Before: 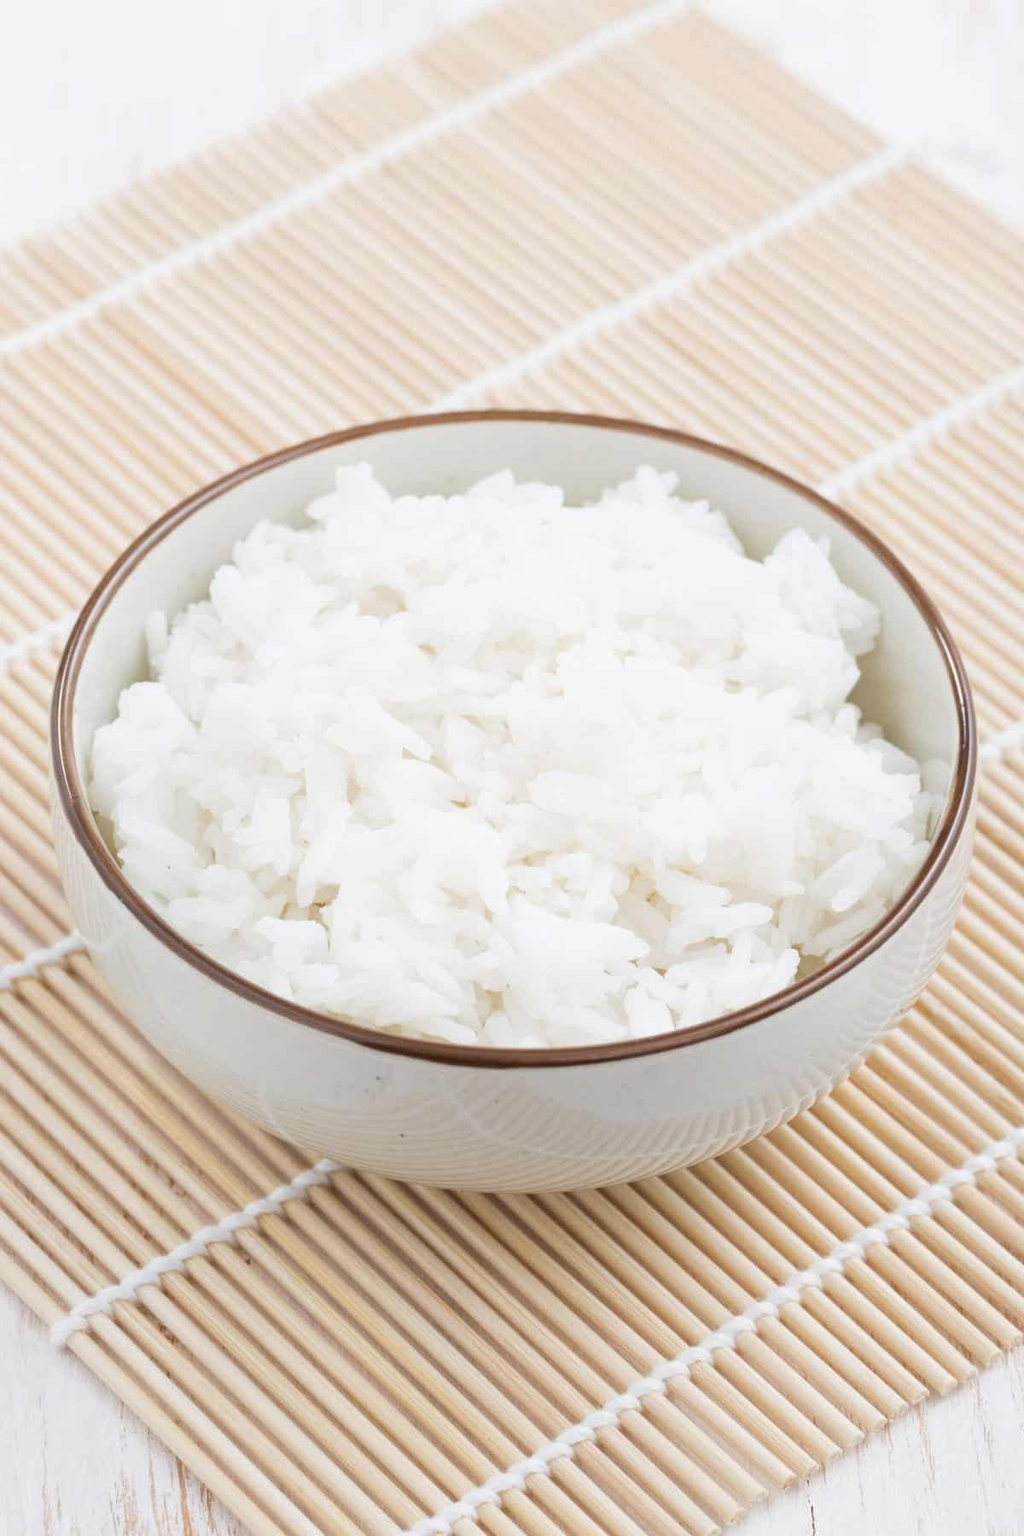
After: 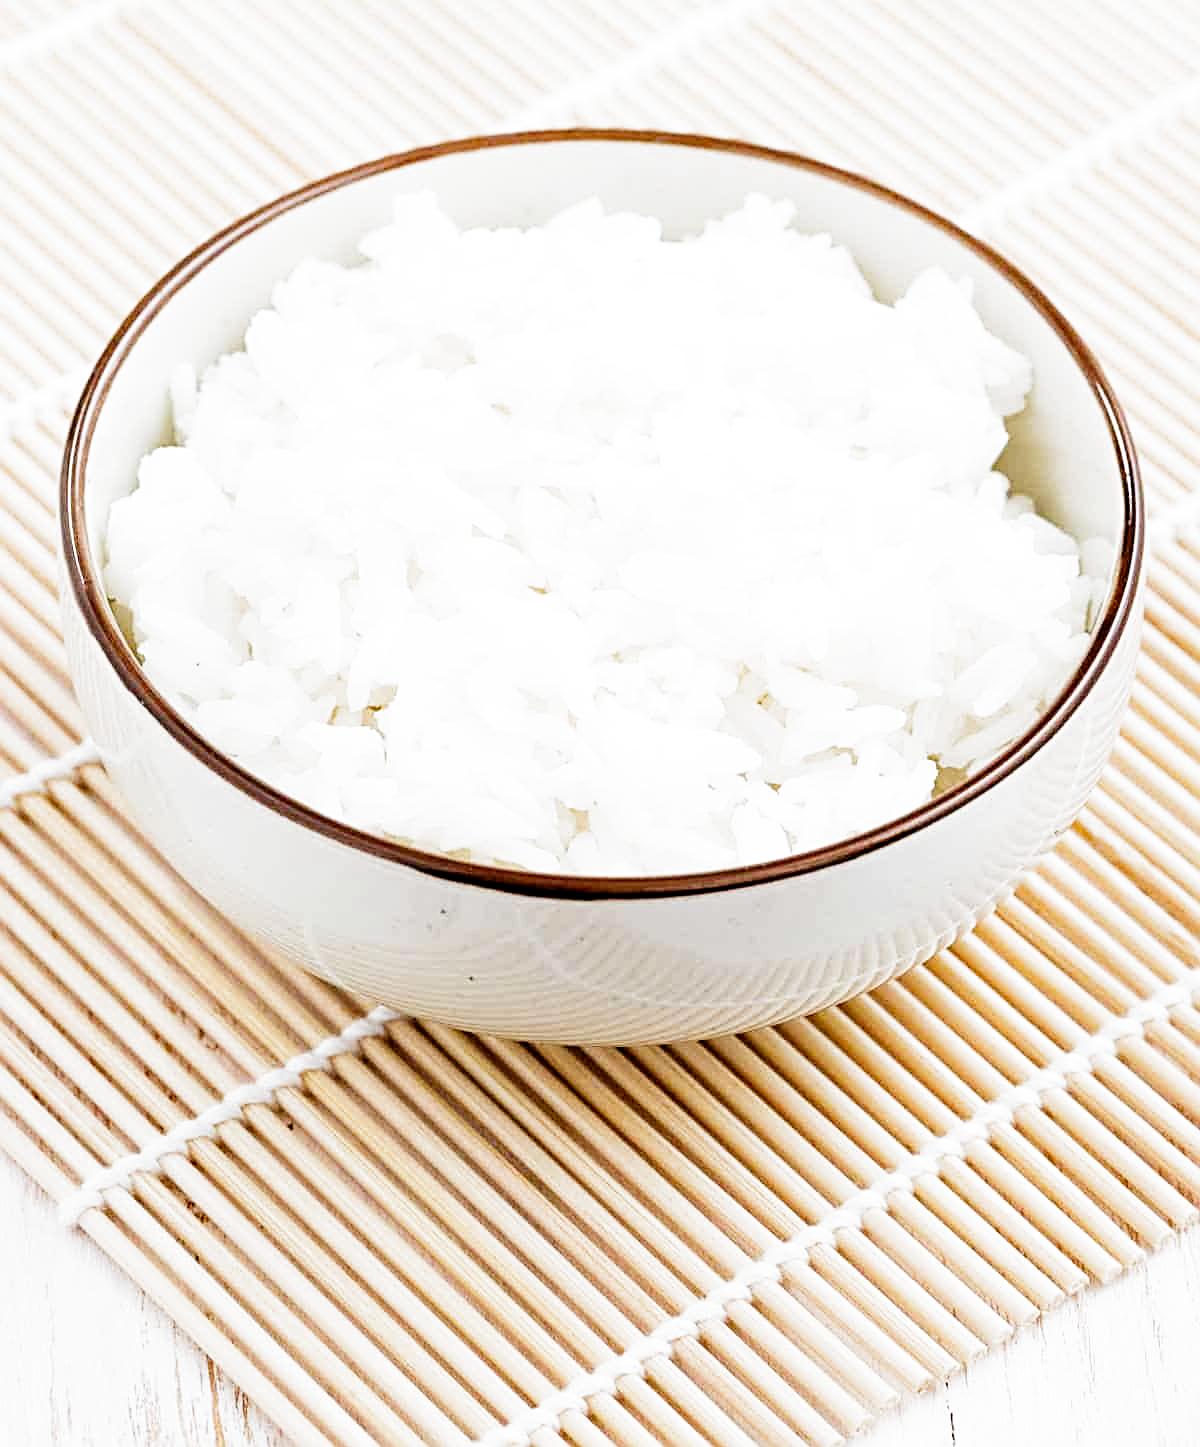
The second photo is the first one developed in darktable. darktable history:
exposure: black level correction 0.002, compensate highlight preservation false
crop and rotate: top 19.588%
filmic rgb: black relative exposure -3.75 EV, white relative exposure 2.41 EV, dynamic range scaling -49.38%, hardness 3.44, latitude 29.5%, contrast 1.814, preserve chrominance no, color science v4 (2020), contrast in shadows soft, contrast in highlights soft
sharpen: radius 2.605, amount 0.688
